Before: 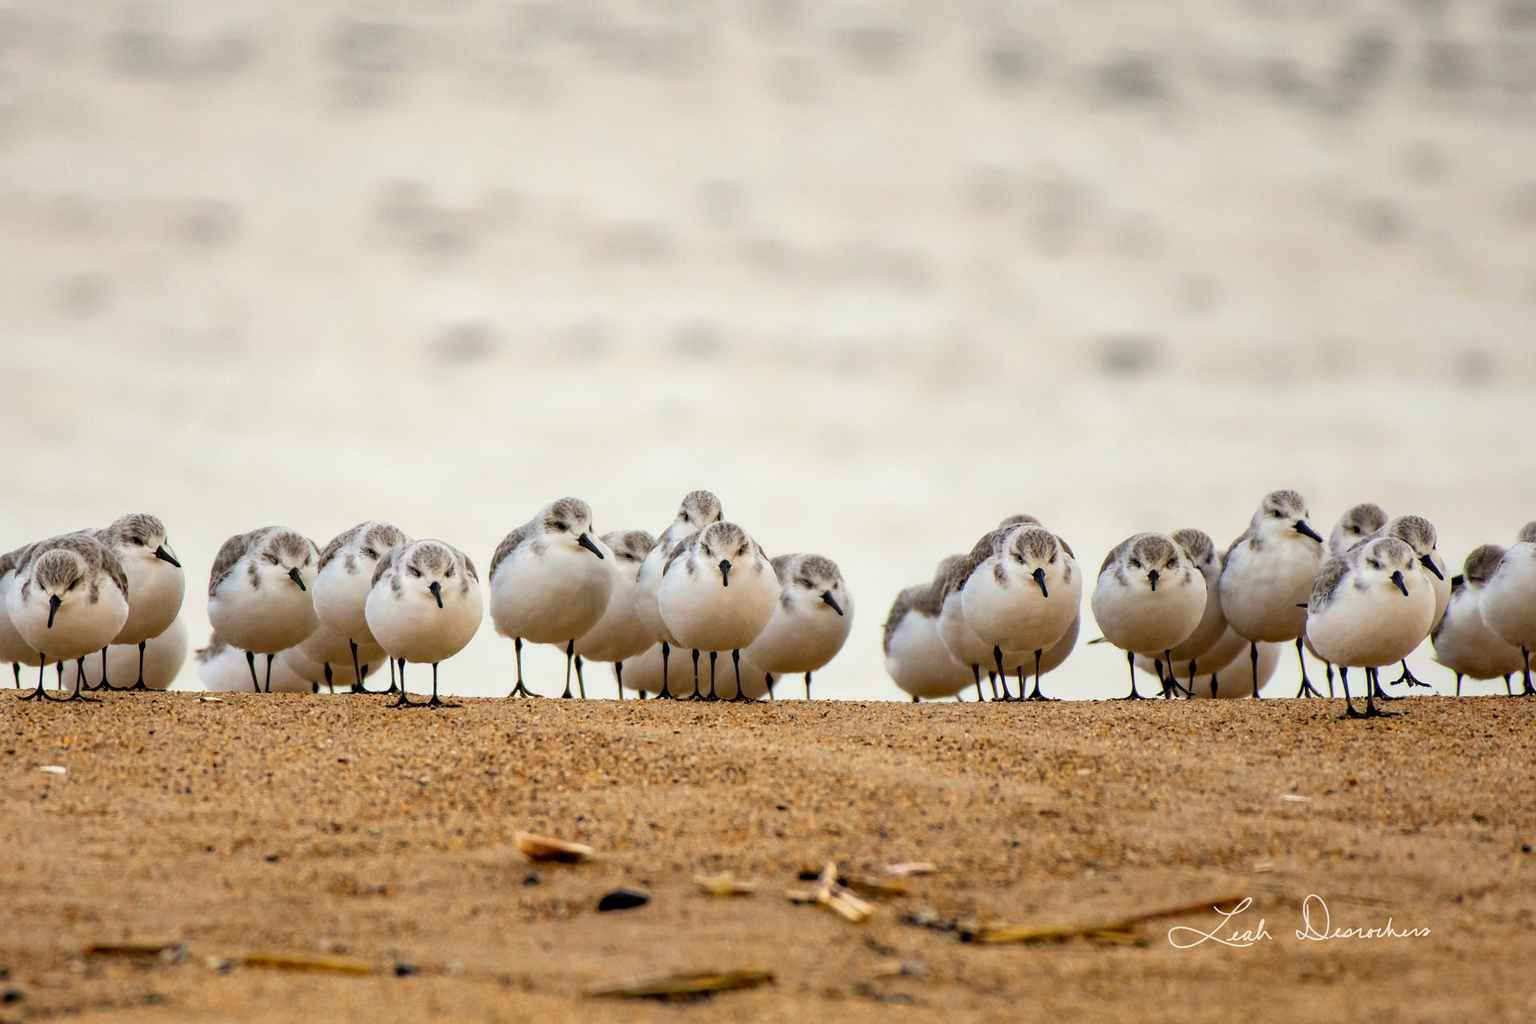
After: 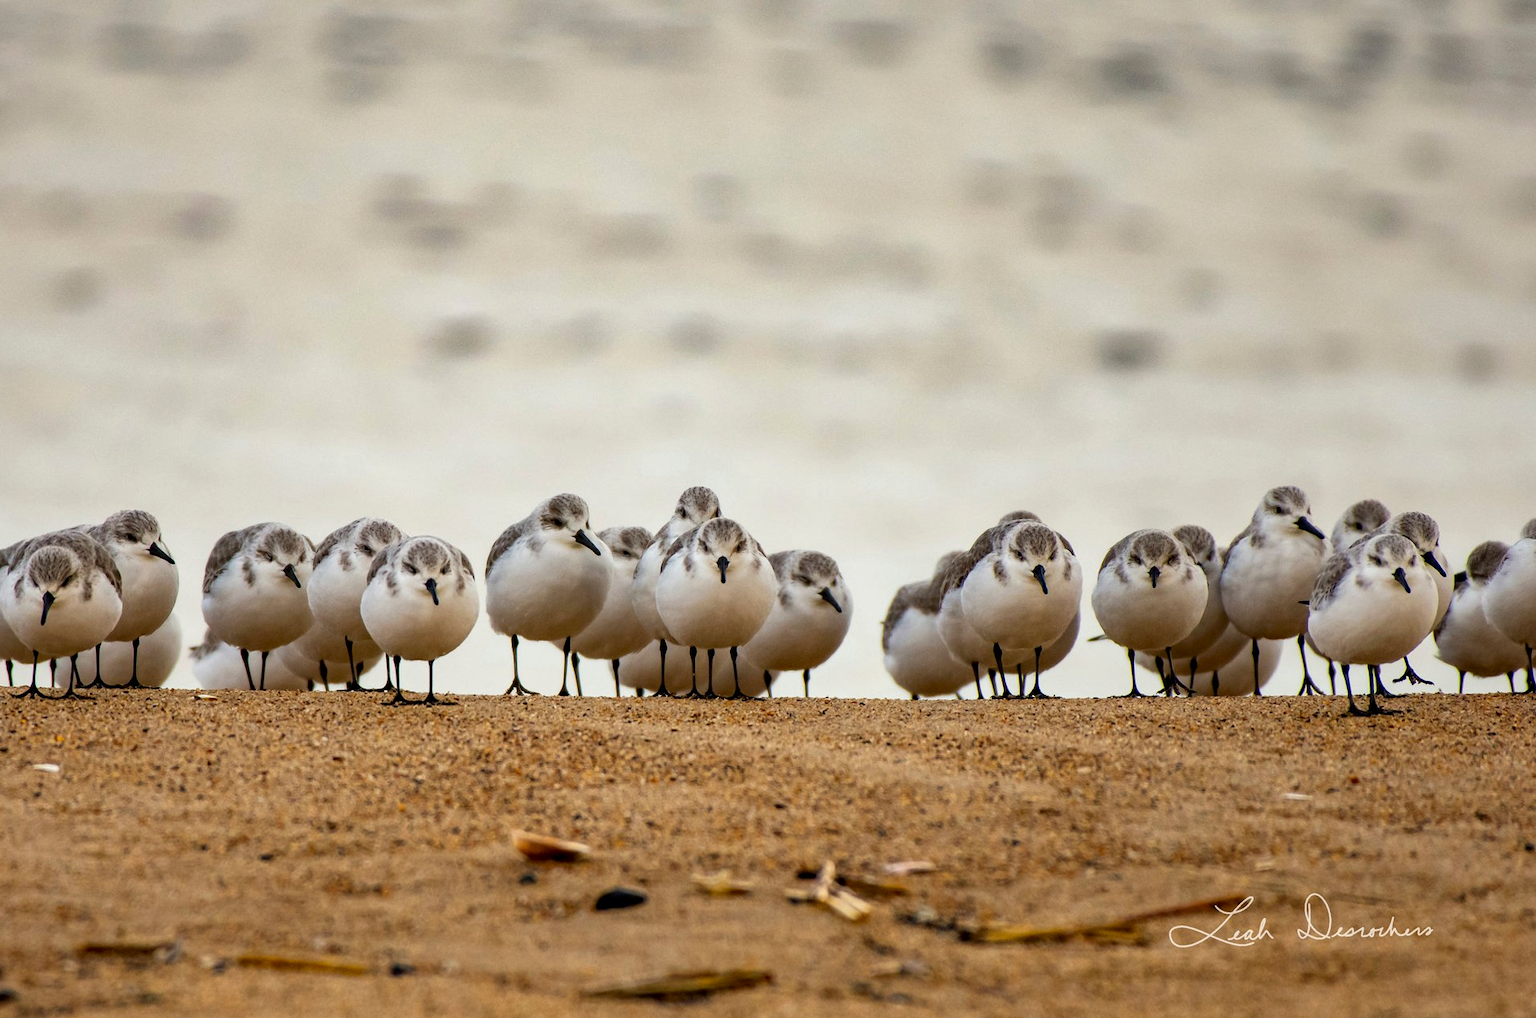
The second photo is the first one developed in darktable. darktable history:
crop: left 0.502%, top 0.718%, right 0.143%, bottom 0.396%
contrast brightness saturation: brightness -0.086
shadows and highlights: shadows 47.8, highlights -40.6, soften with gaussian
